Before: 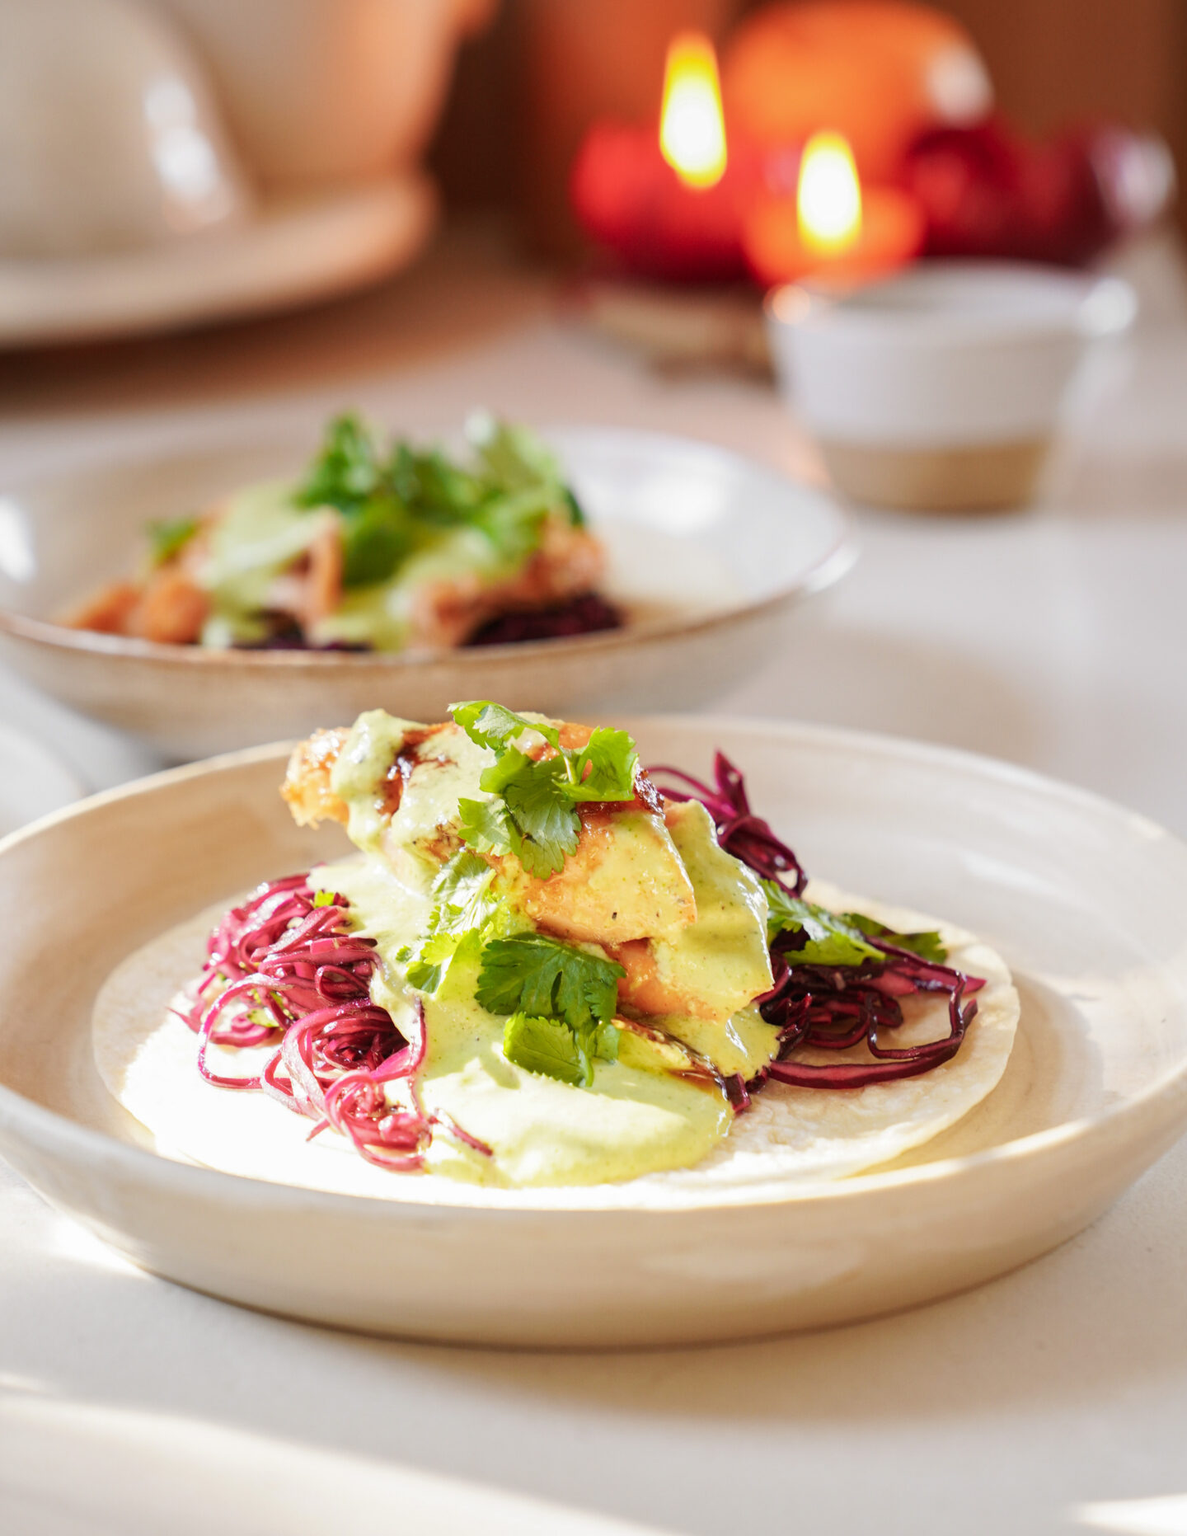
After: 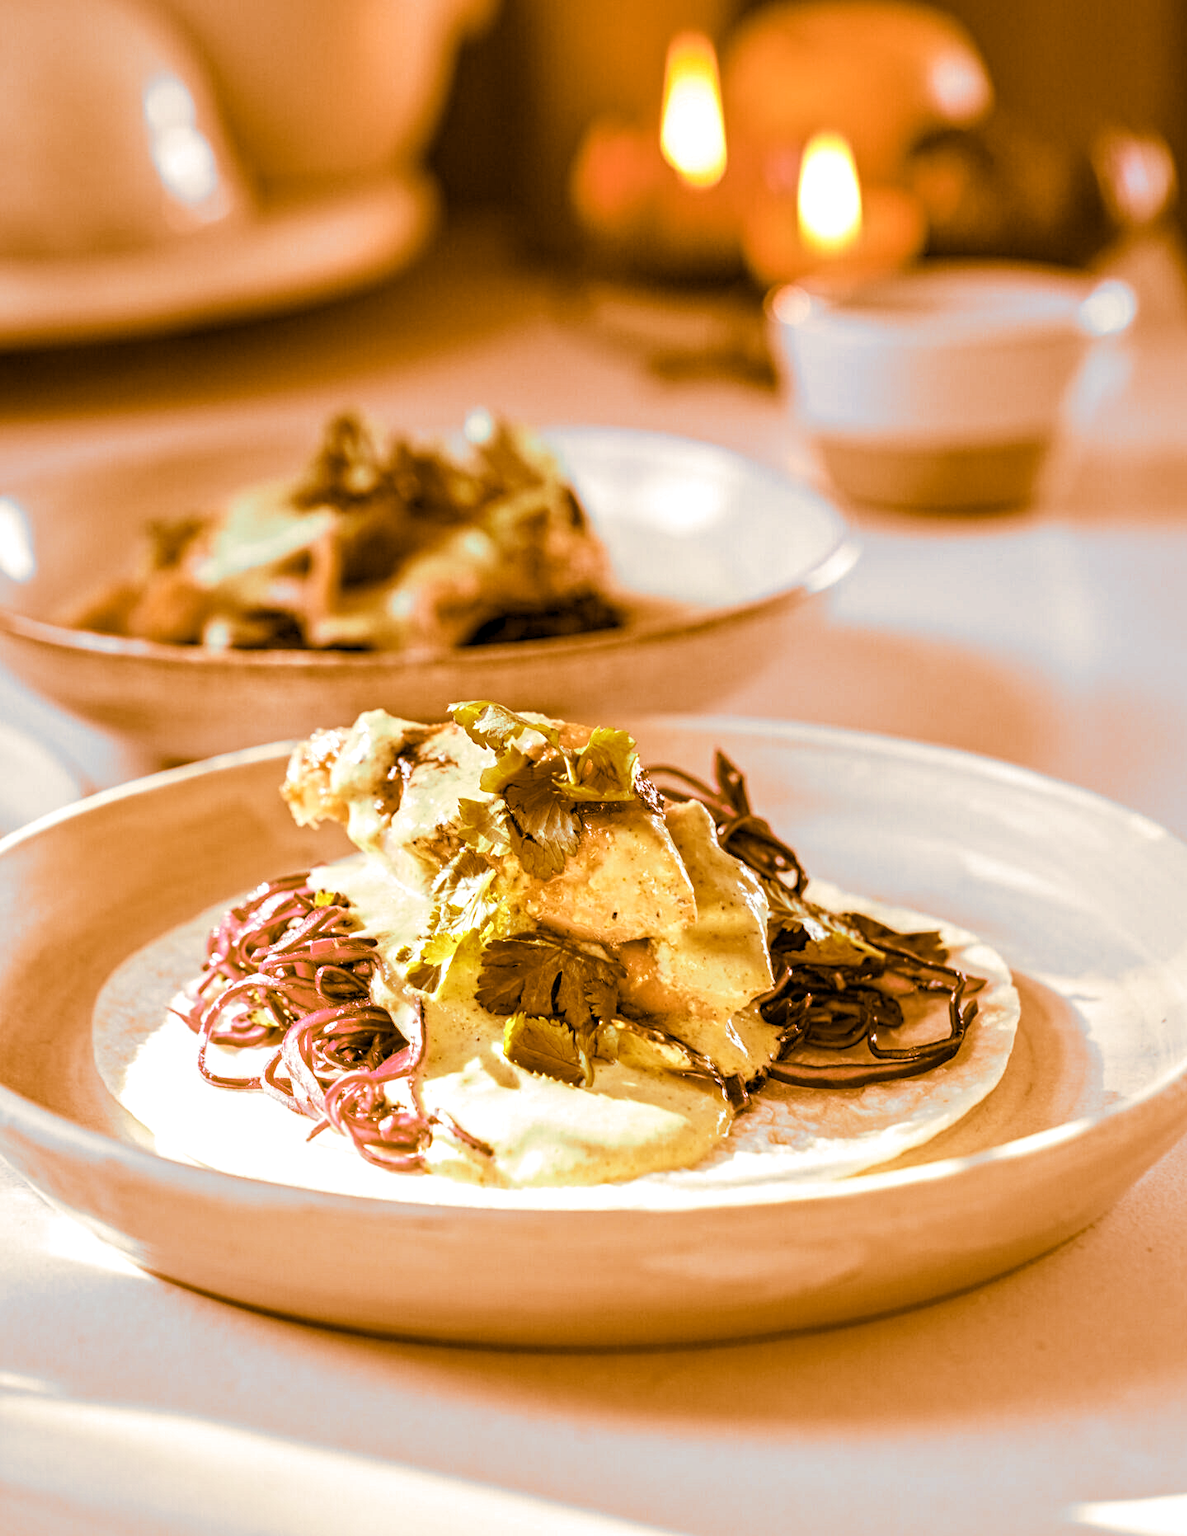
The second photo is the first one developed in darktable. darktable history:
local contrast: on, module defaults
contrast equalizer: octaves 7, y [[0.502, 0.517, 0.543, 0.576, 0.611, 0.631], [0.5 ×6], [0.5 ×6], [0 ×6], [0 ×6]]
split-toning: shadows › hue 26°, shadows › saturation 0.92, highlights › hue 40°, highlights › saturation 0.92, balance -63, compress 0%
